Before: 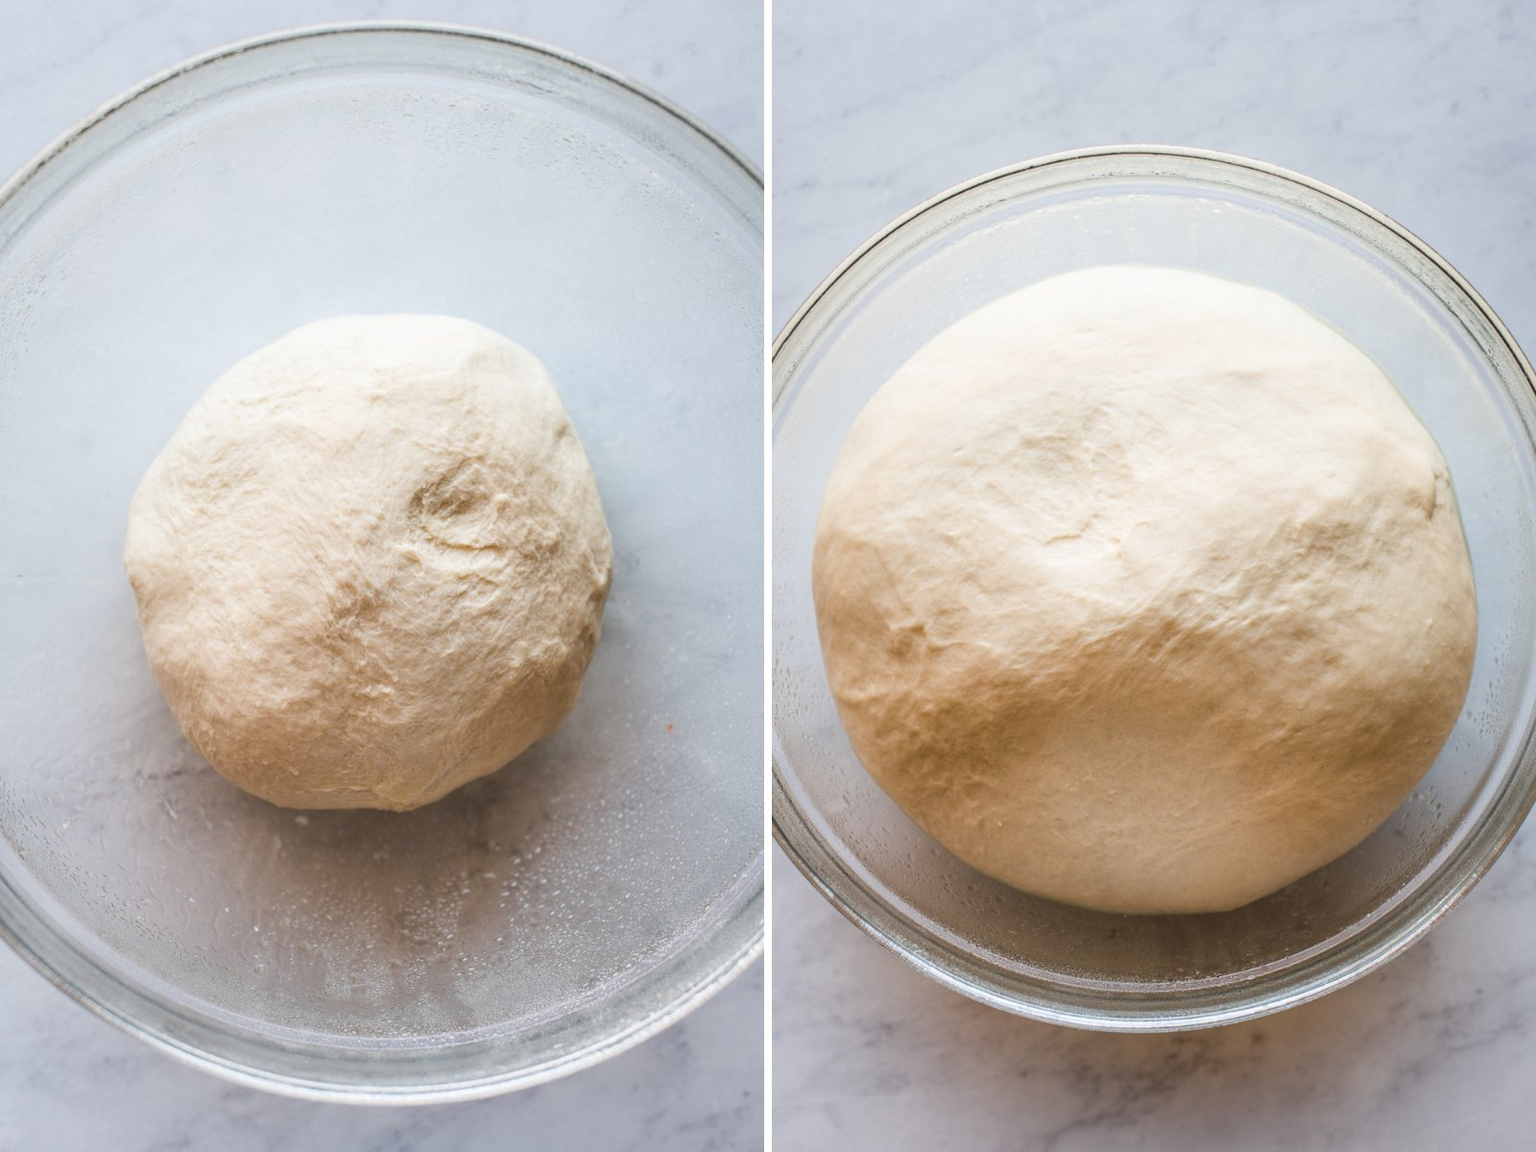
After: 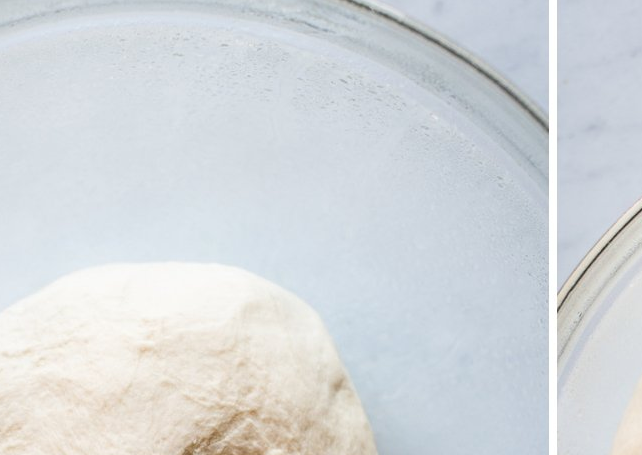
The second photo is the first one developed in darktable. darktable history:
crop: left 15.462%, top 5.455%, right 44.379%, bottom 56.612%
